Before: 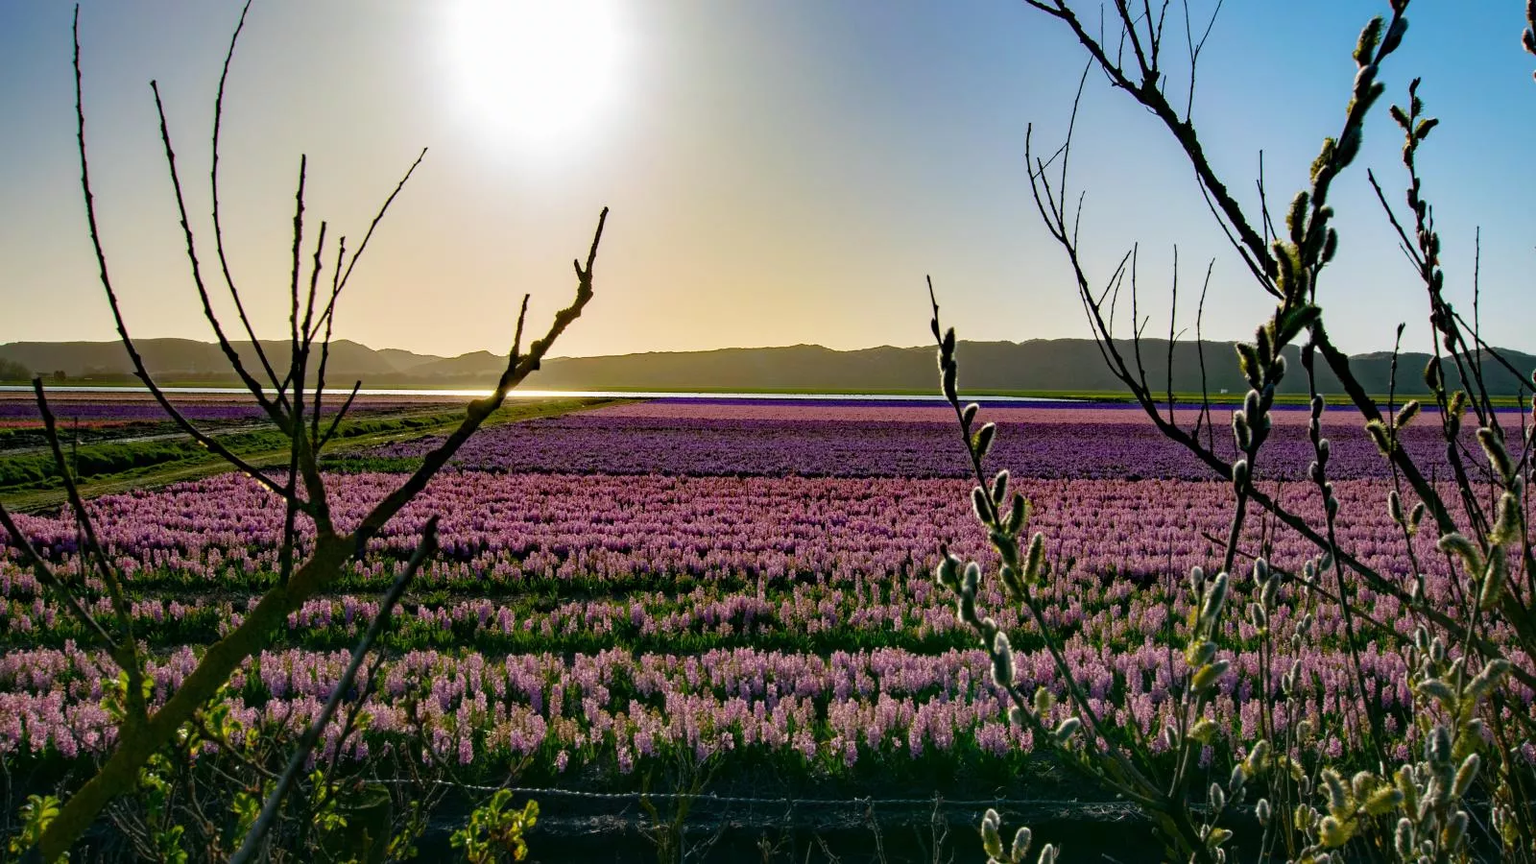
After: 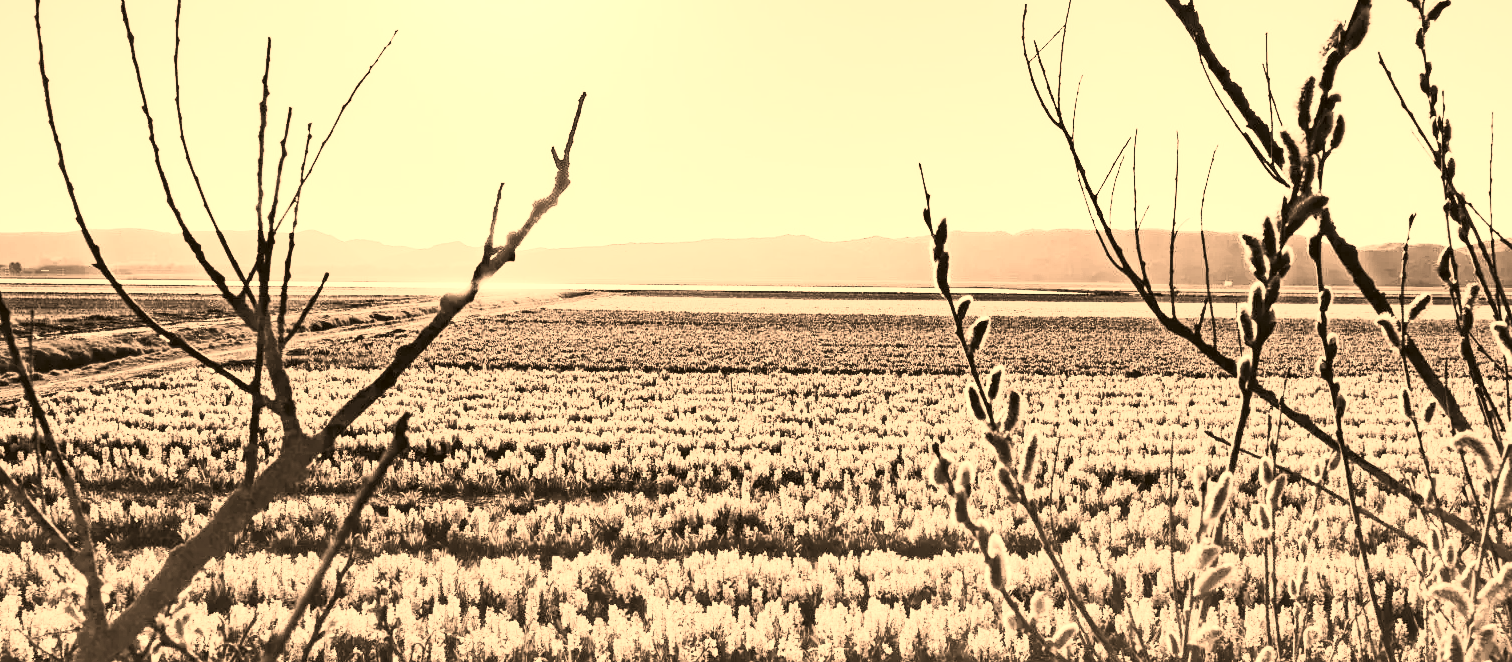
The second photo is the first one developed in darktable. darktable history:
color correction: highlights a* 18.57, highlights b* 34.98, shadows a* 1.64, shadows b* 6.23, saturation 1.03
crop and rotate: left 2.956%, top 13.812%, right 2.543%, bottom 12.576%
exposure: black level correction 0, exposure 1.933 EV, compensate highlight preservation false
contrast brightness saturation: contrast 0.518, brightness 0.485, saturation -0.995
